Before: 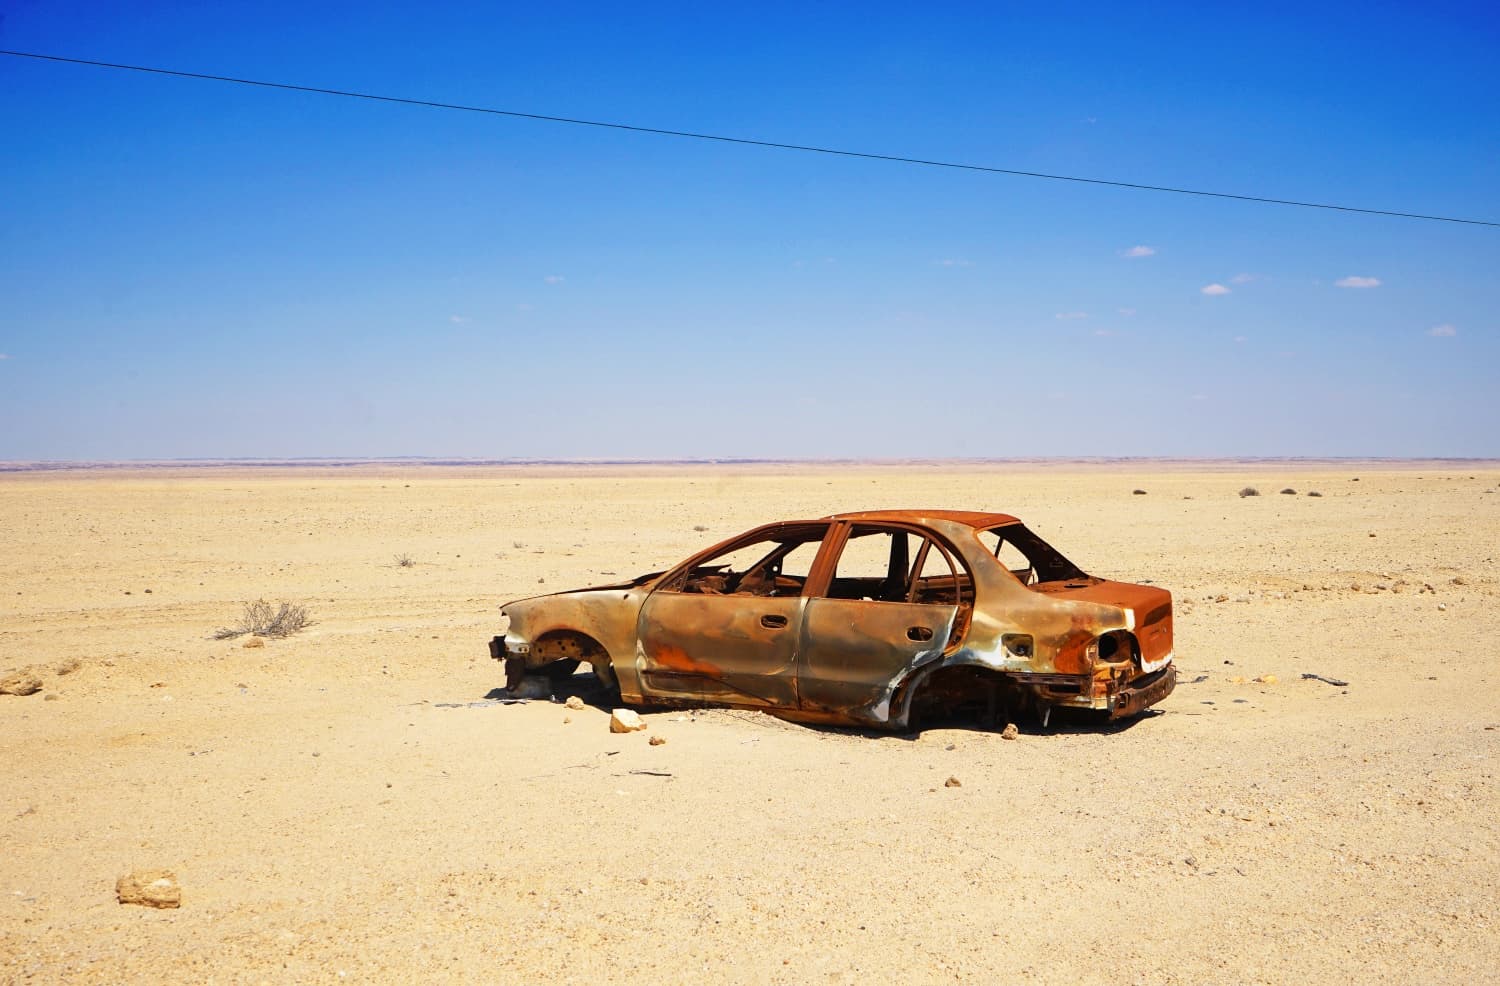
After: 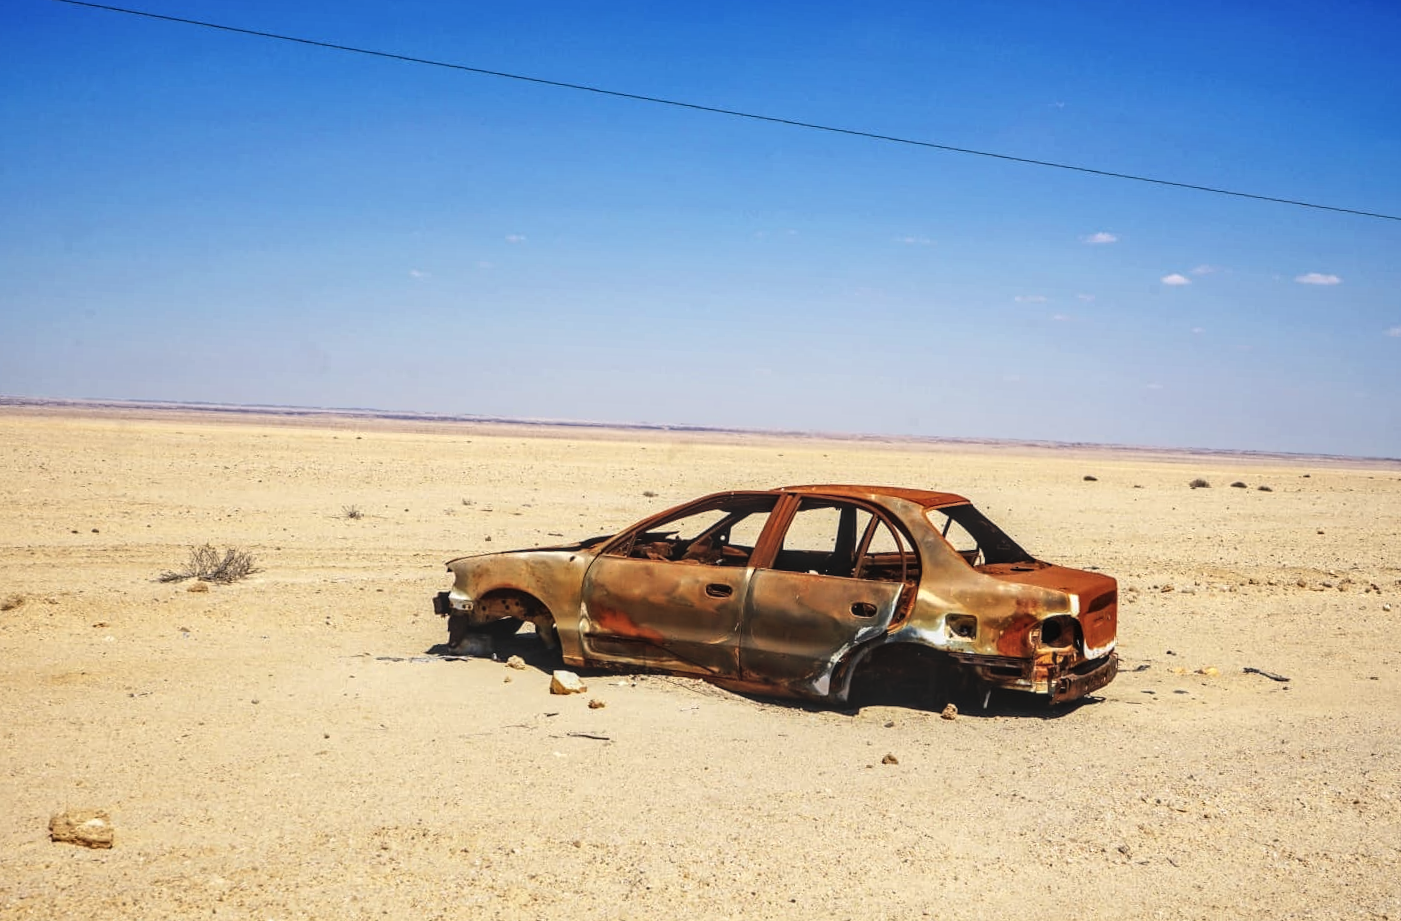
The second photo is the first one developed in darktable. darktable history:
local contrast: highlights 60%, shadows 59%, detail 160%
crop and rotate: angle -2.7°
exposure: black level correction -0.025, exposure -0.12 EV, compensate highlight preservation false
